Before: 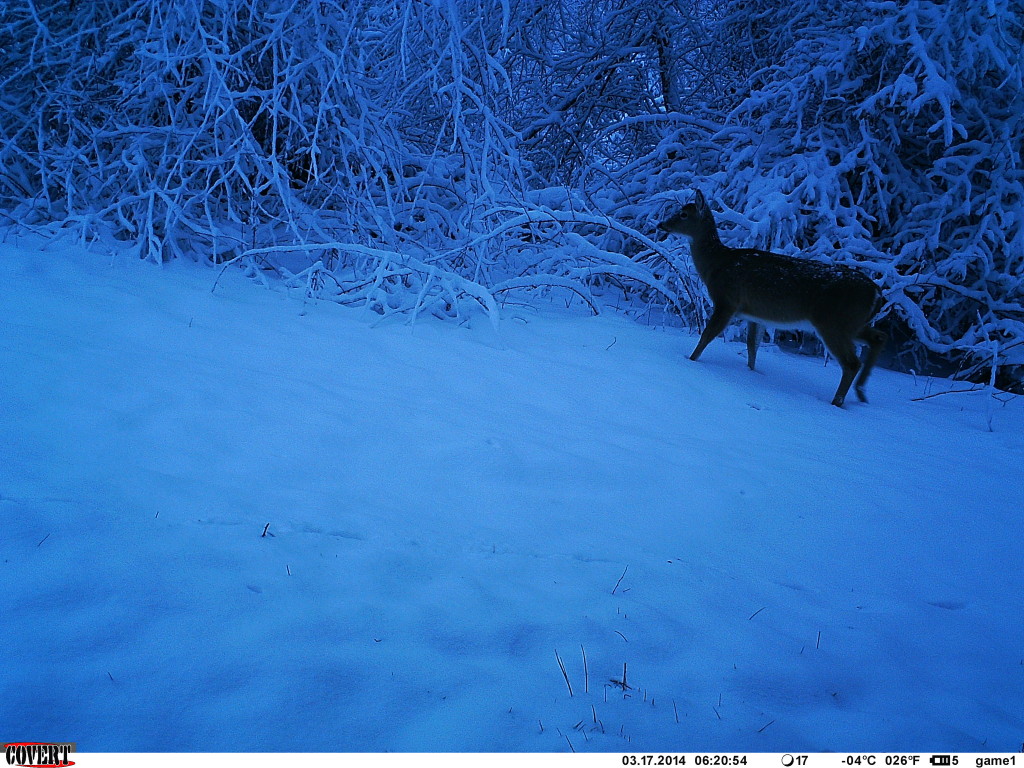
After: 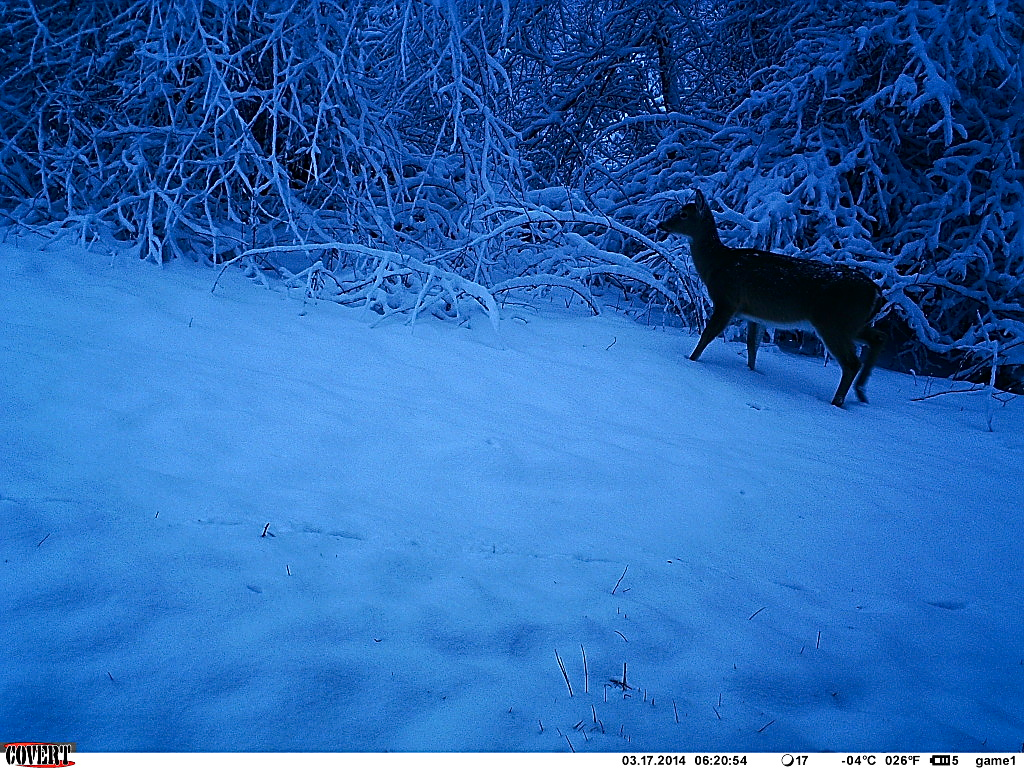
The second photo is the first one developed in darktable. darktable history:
sharpen: on, module defaults
contrast brightness saturation: contrast 0.22
